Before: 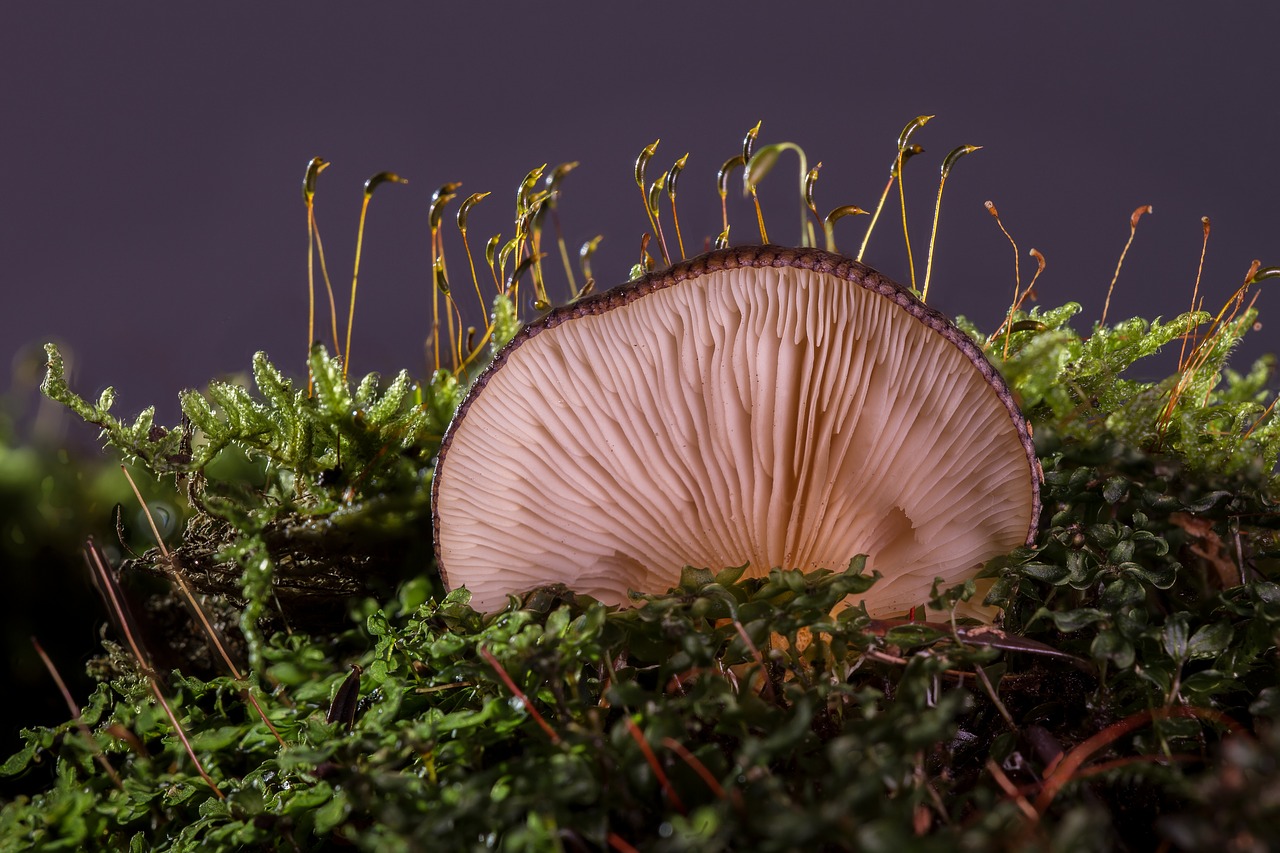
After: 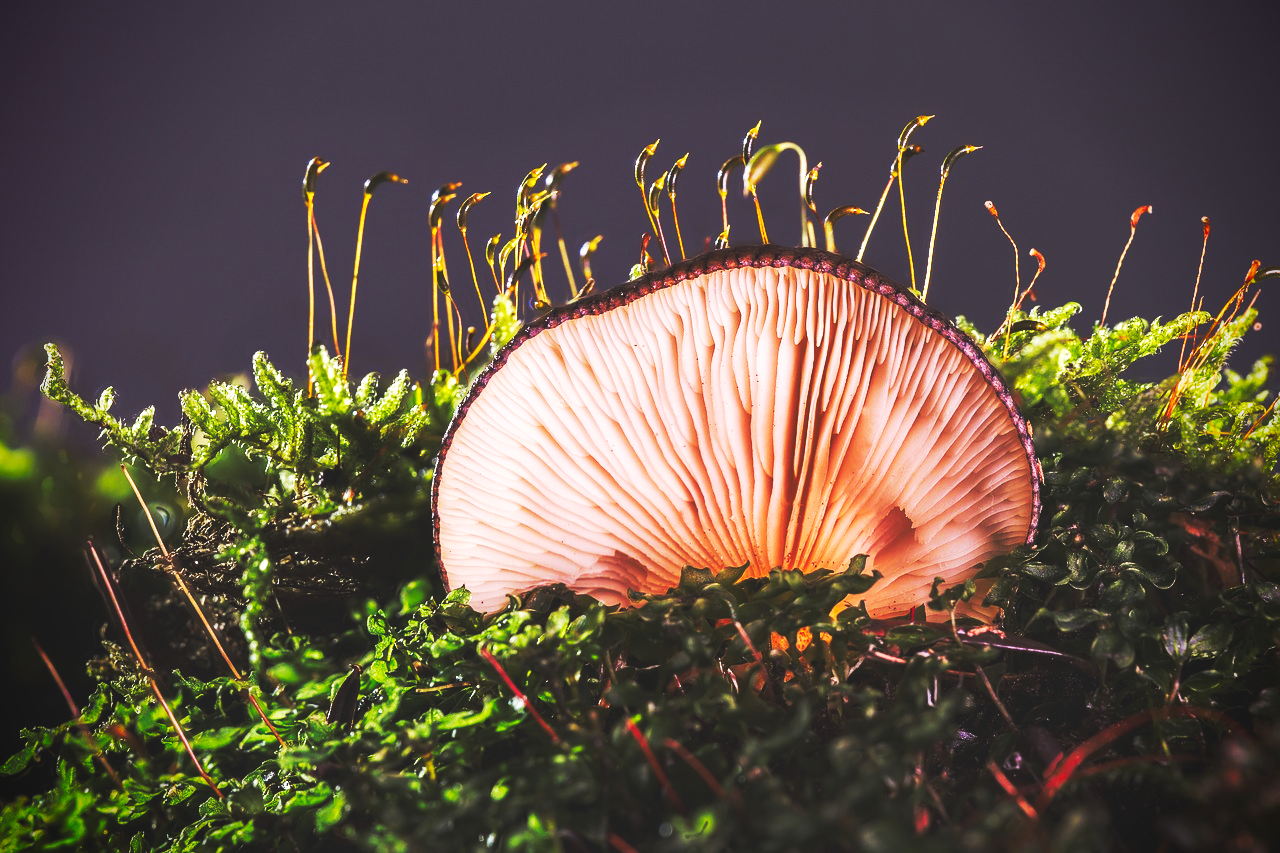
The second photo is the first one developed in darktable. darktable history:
vignetting: fall-off radius 60.99%, brightness -0.991, saturation 0.498
base curve: curves: ch0 [(0, 0.015) (0.085, 0.116) (0.134, 0.298) (0.19, 0.545) (0.296, 0.764) (0.599, 0.982) (1, 1)], preserve colors none
